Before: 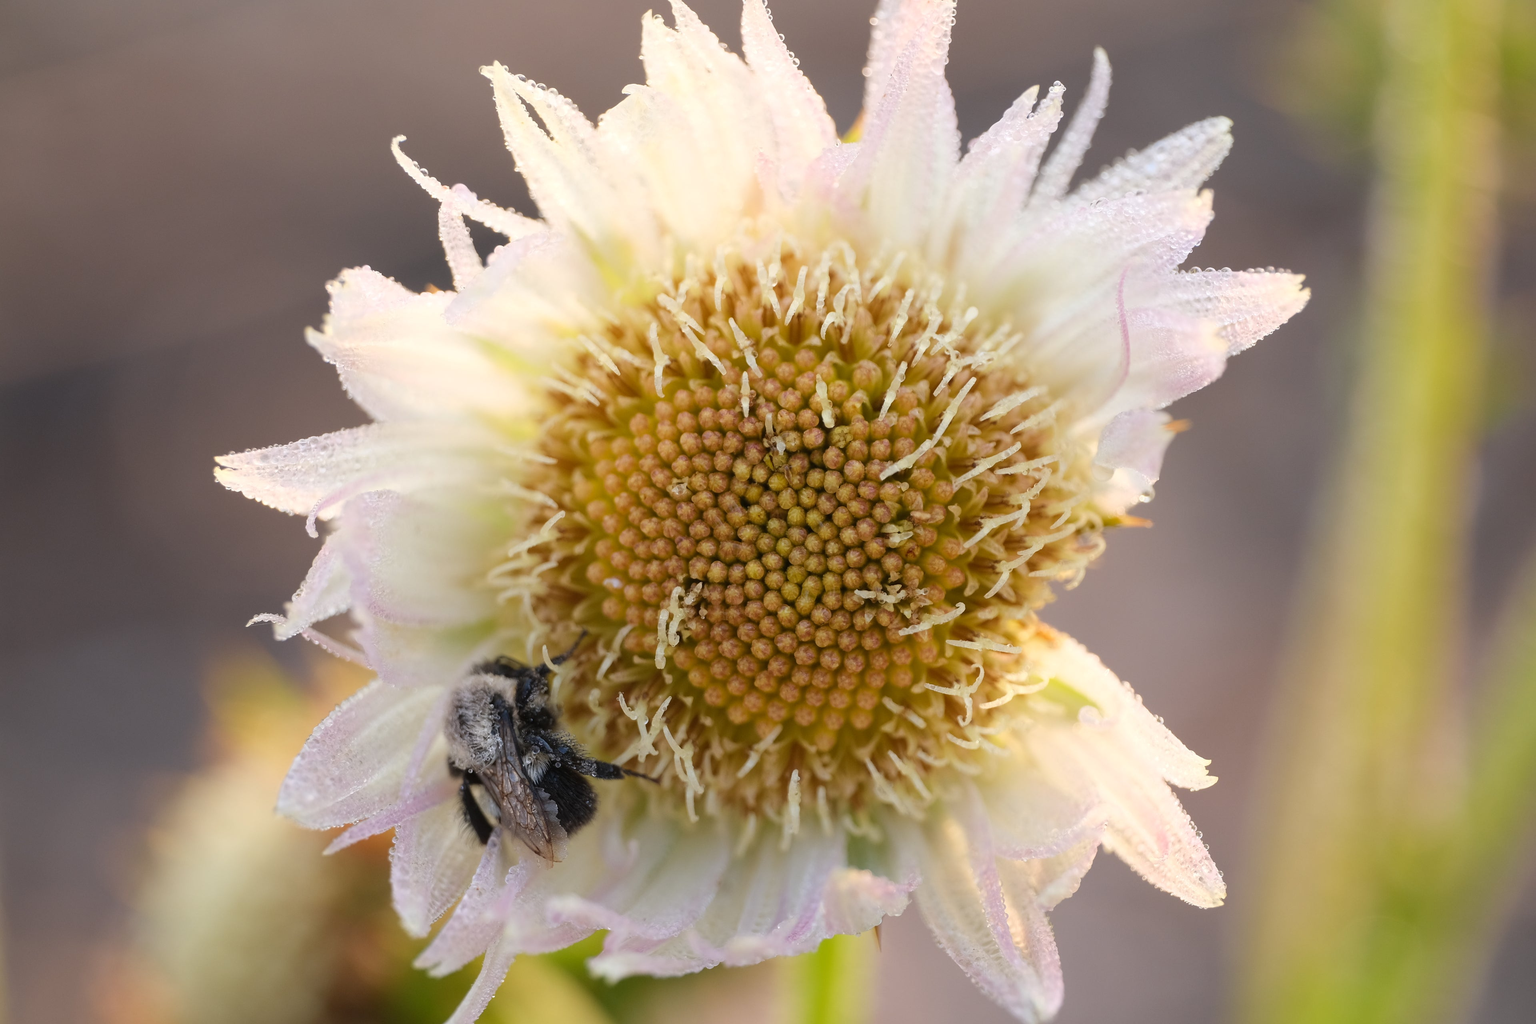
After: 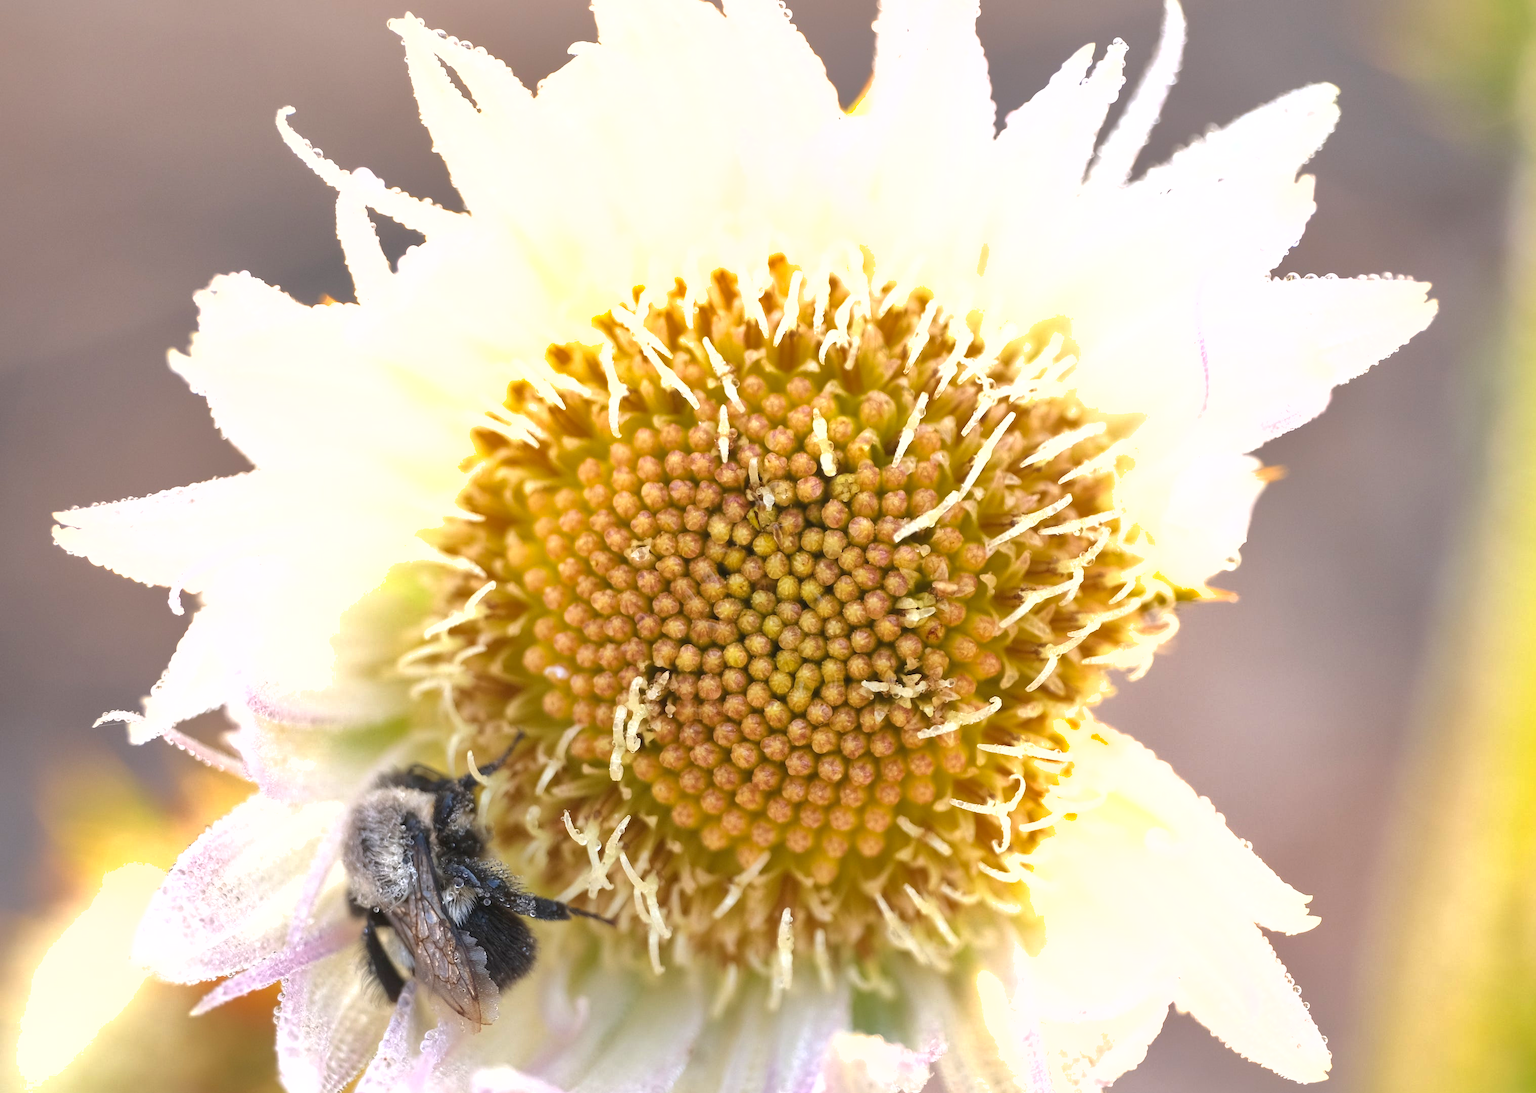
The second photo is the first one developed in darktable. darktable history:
exposure: exposure 1 EV, compensate exposure bias true, compensate highlight preservation false
shadows and highlights: on, module defaults
crop: left 11.253%, top 5.025%, right 9.597%, bottom 10.416%
